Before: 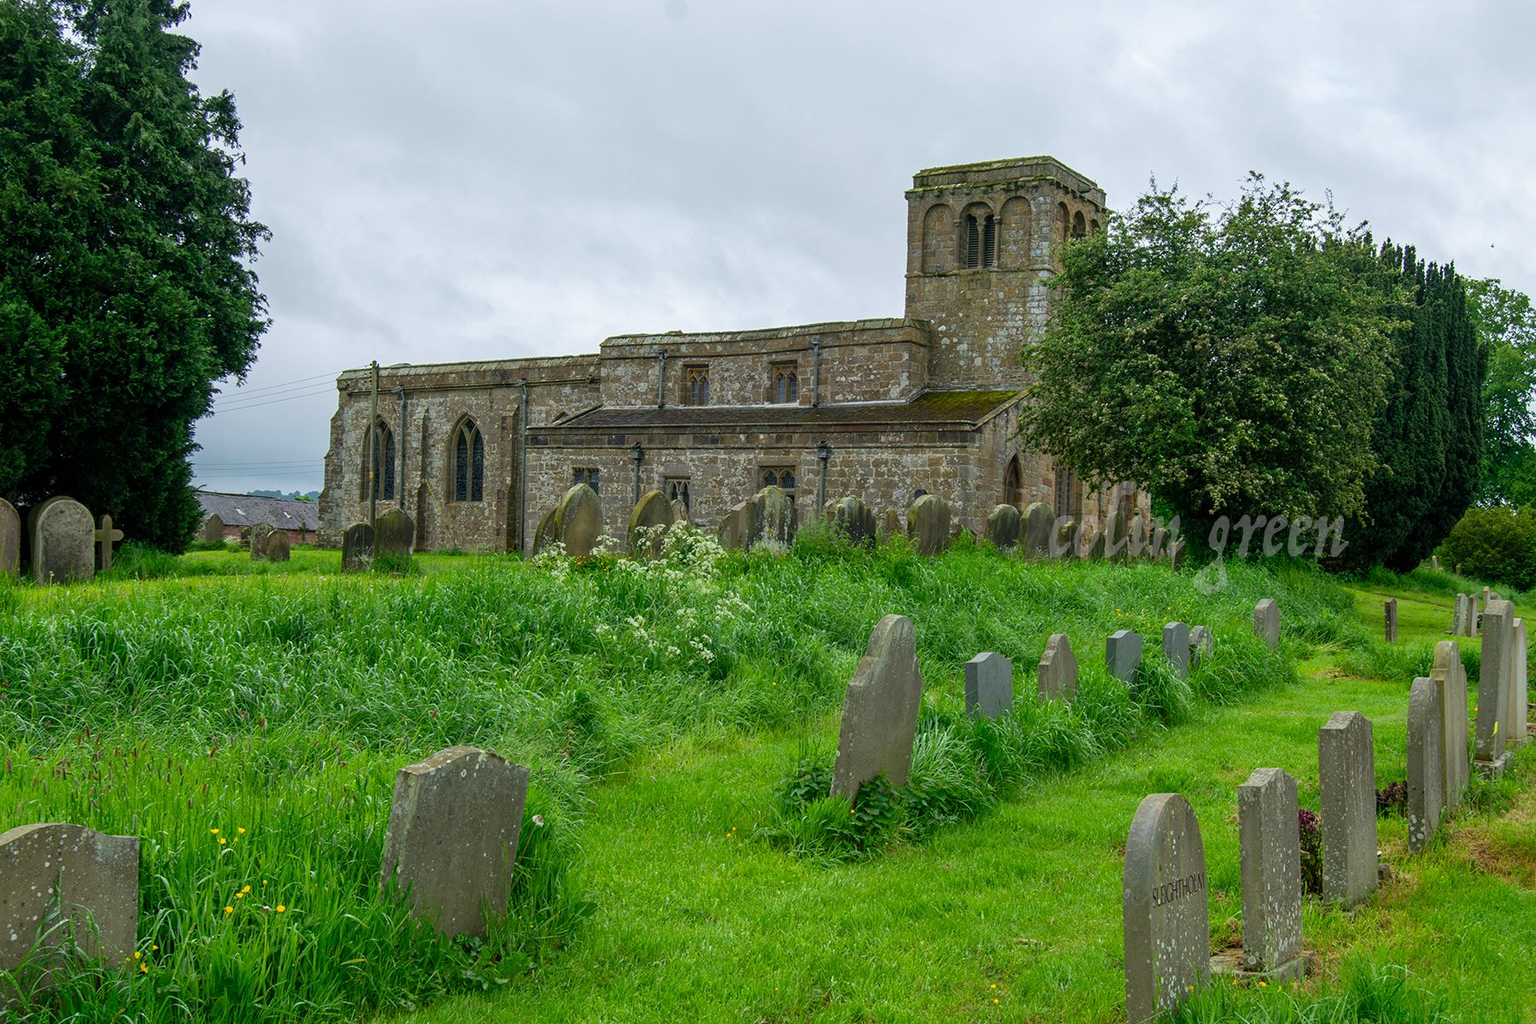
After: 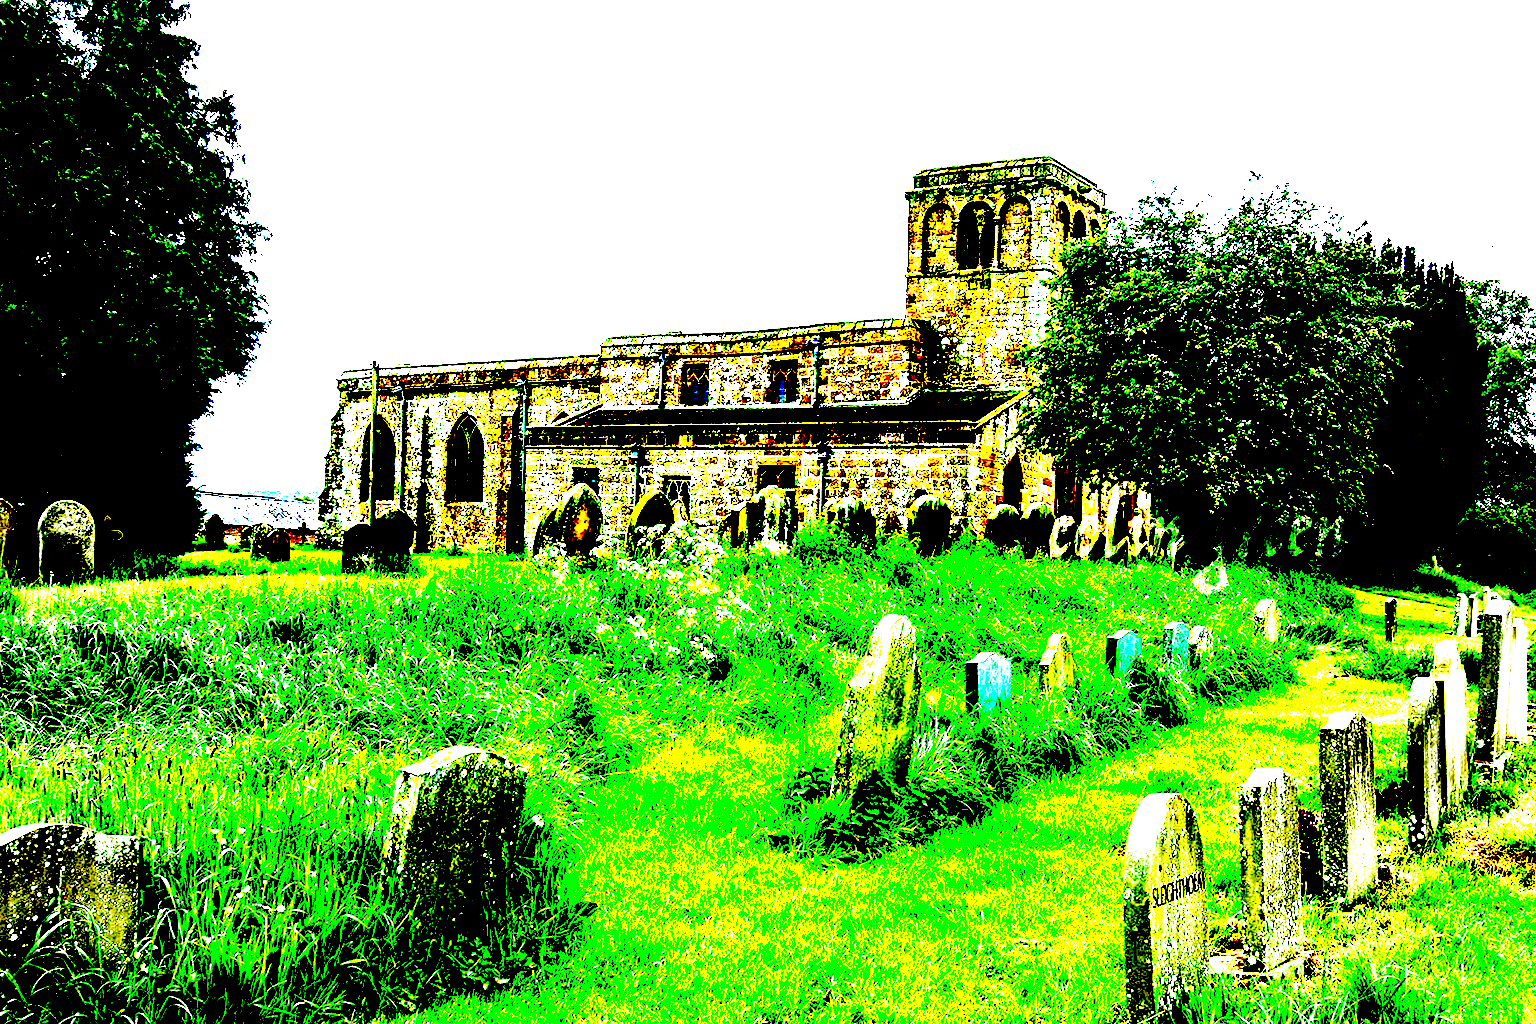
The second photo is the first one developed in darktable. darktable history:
vignetting: fall-off start 32.79%, fall-off radius 64.55%, width/height ratio 0.958
exposure: black level correction 0.099, exposure 3.09 EV, compensate highlight preservation false
